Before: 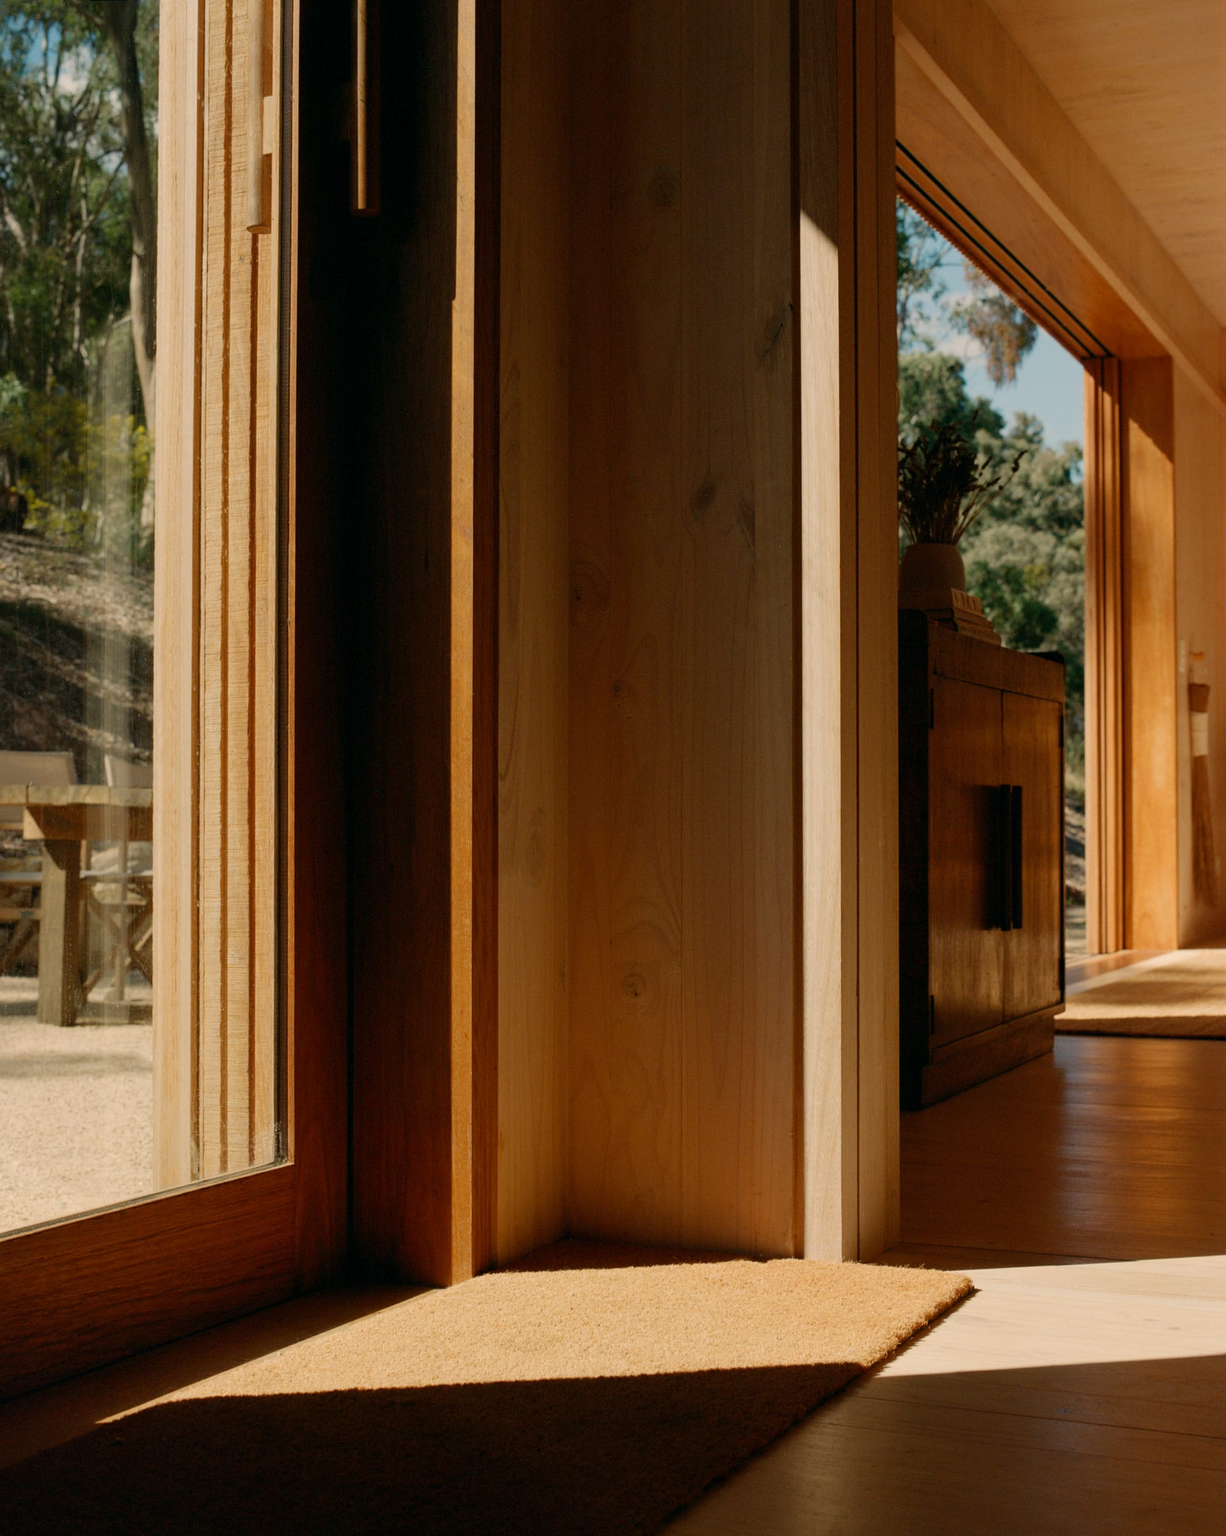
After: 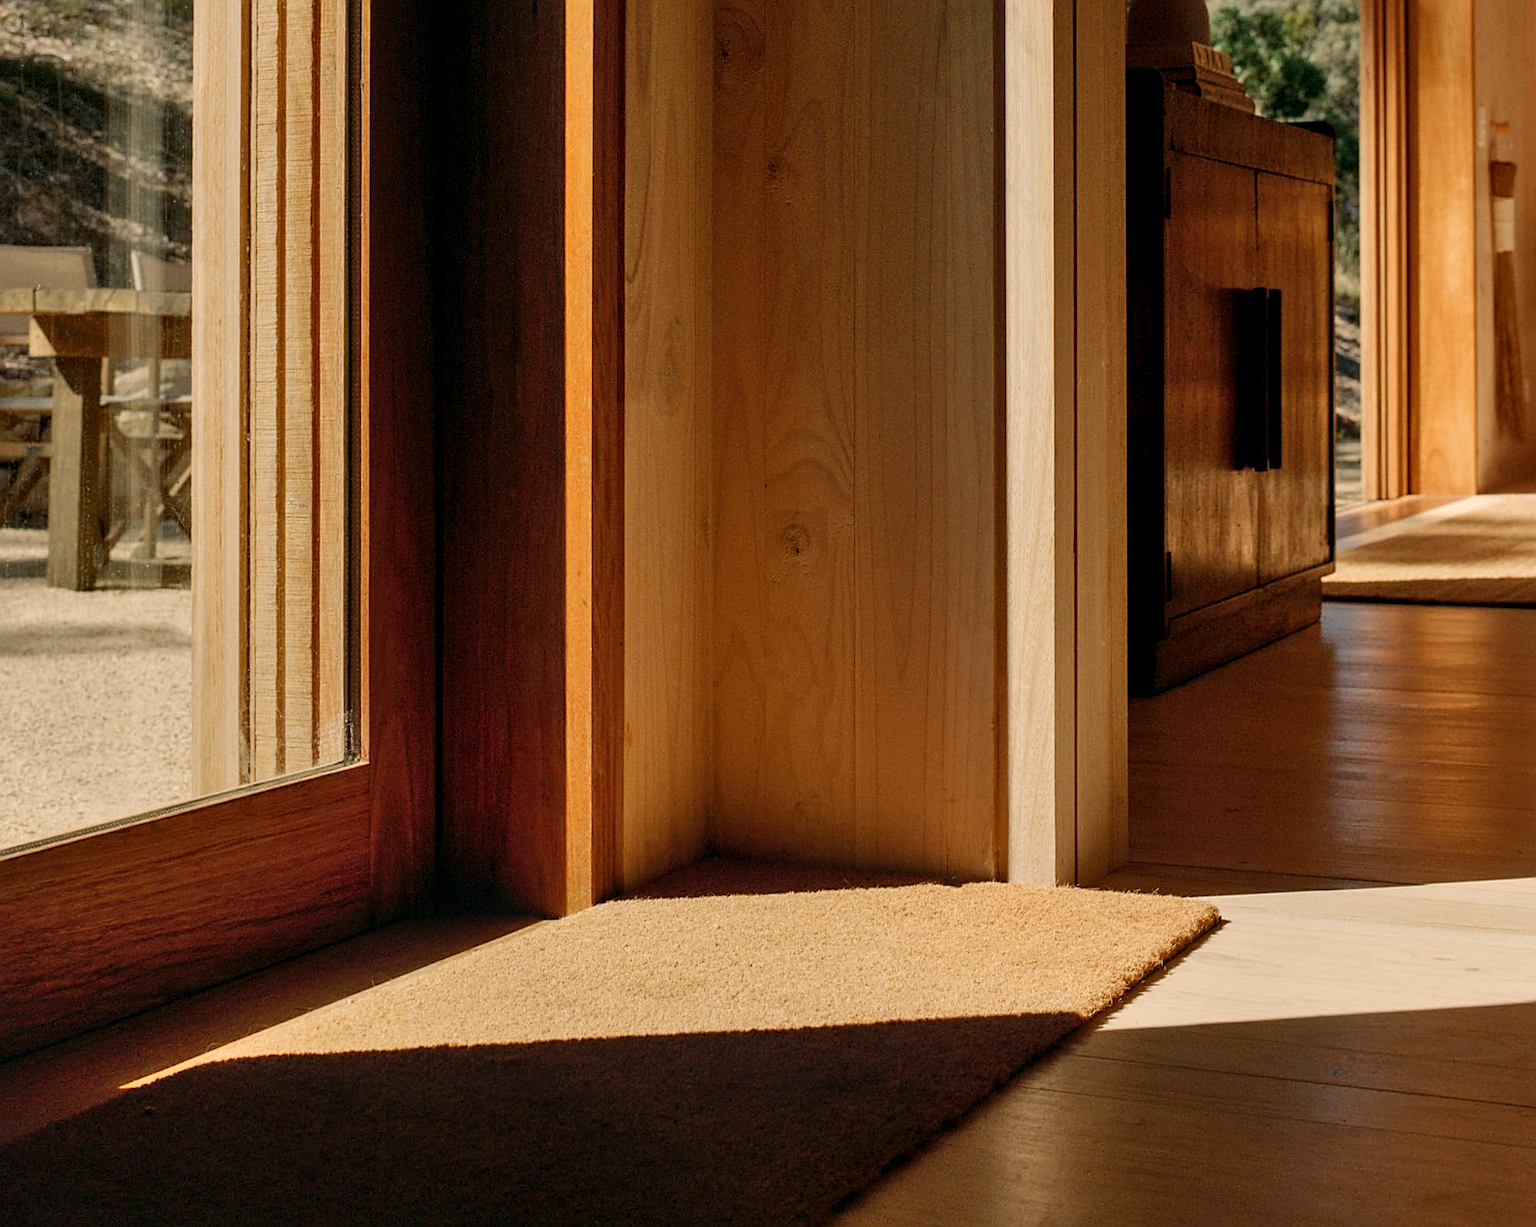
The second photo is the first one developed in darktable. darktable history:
shadows and highlights: soften with gaussian
crop and rotate: top 36.179%
local contrast: detail 130%
sharpen: on, module defaults
